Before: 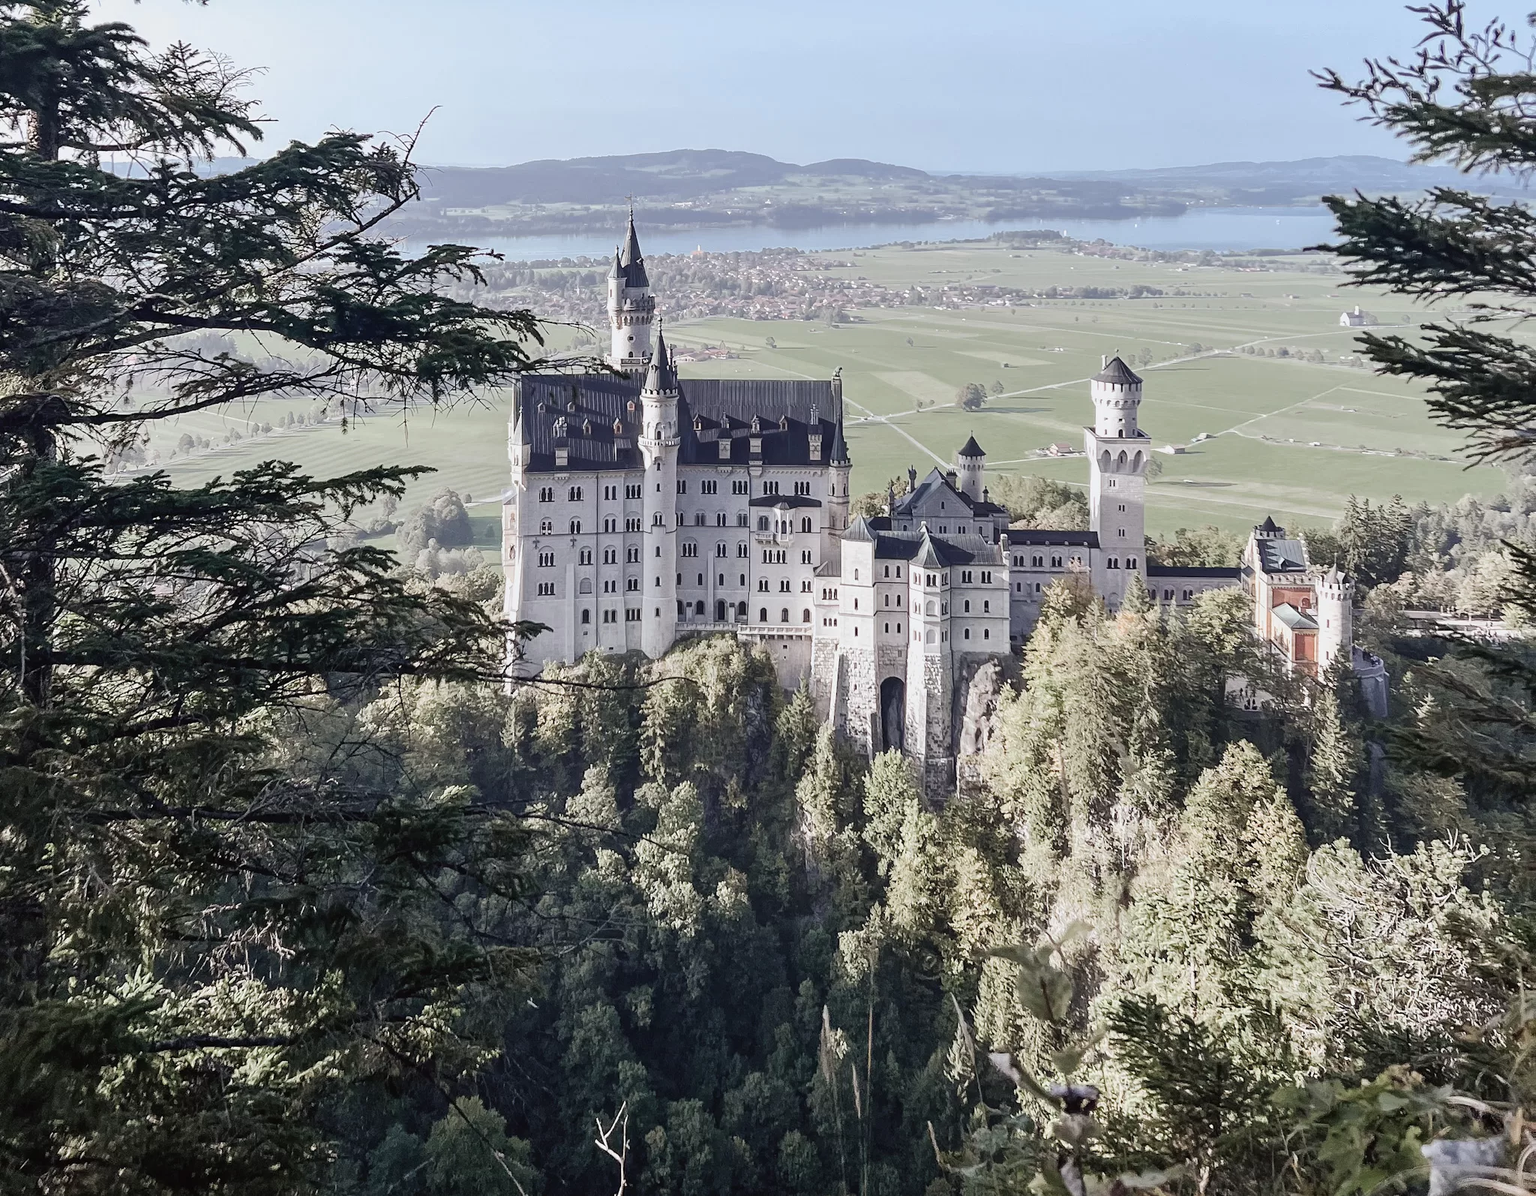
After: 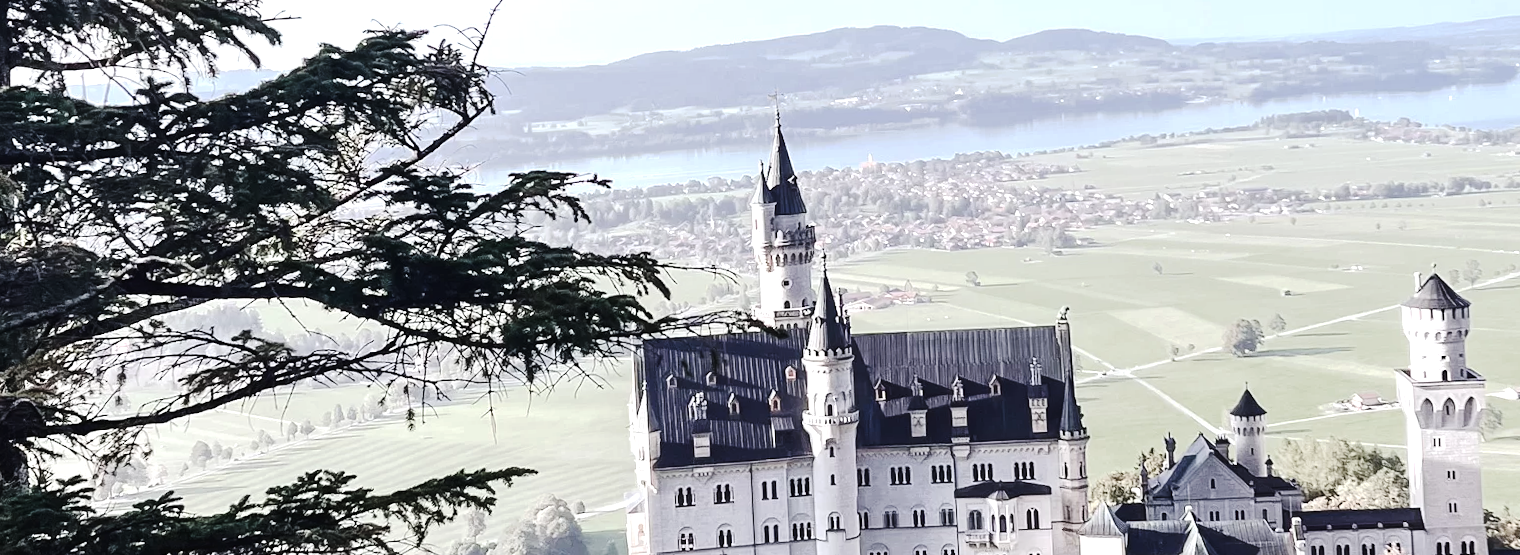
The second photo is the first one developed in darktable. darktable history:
rotate and perspective: rotation -3°, crop left 0.031, crop right 0.968, crop top 0.07, crop bottom 0.93
tone equalizer: -8 EV -0.75 EV, -7 EV -0.7 EV, -6 EV -0.6 EV, -5 EV -0.4 EV, -3 EV 0.4 EV, -2 EV 0.6 EV, -1 EV 0.7 EV, +0 EV 0.75 EV, edges refinement/feathering 500, mask exposure compensation -1.57 EV, preserve details no
tone curve: curves: ch0 [(0, 0) (0.003, 0.02) (0.011, 0.023) (0.025, 0.028) (0.044, 0.045) (0.069, 0.063) (0.1, 0.09) (0.136, 0.122) (0.177, 0.166) (0.224, 0.223) (0.277, 0.297) (0.335, 0.384) (0.399, 0.461) (0.468, 0.549) (0.543, 0.632) (0.623, 0.705) (0.709, 0.772) (0.801, 0.844) (0.898, 0.91) (1, 1)], preserve colors none
crop: left 0.579%, top 7.627%, right 23.167%, bottom 54.275%
